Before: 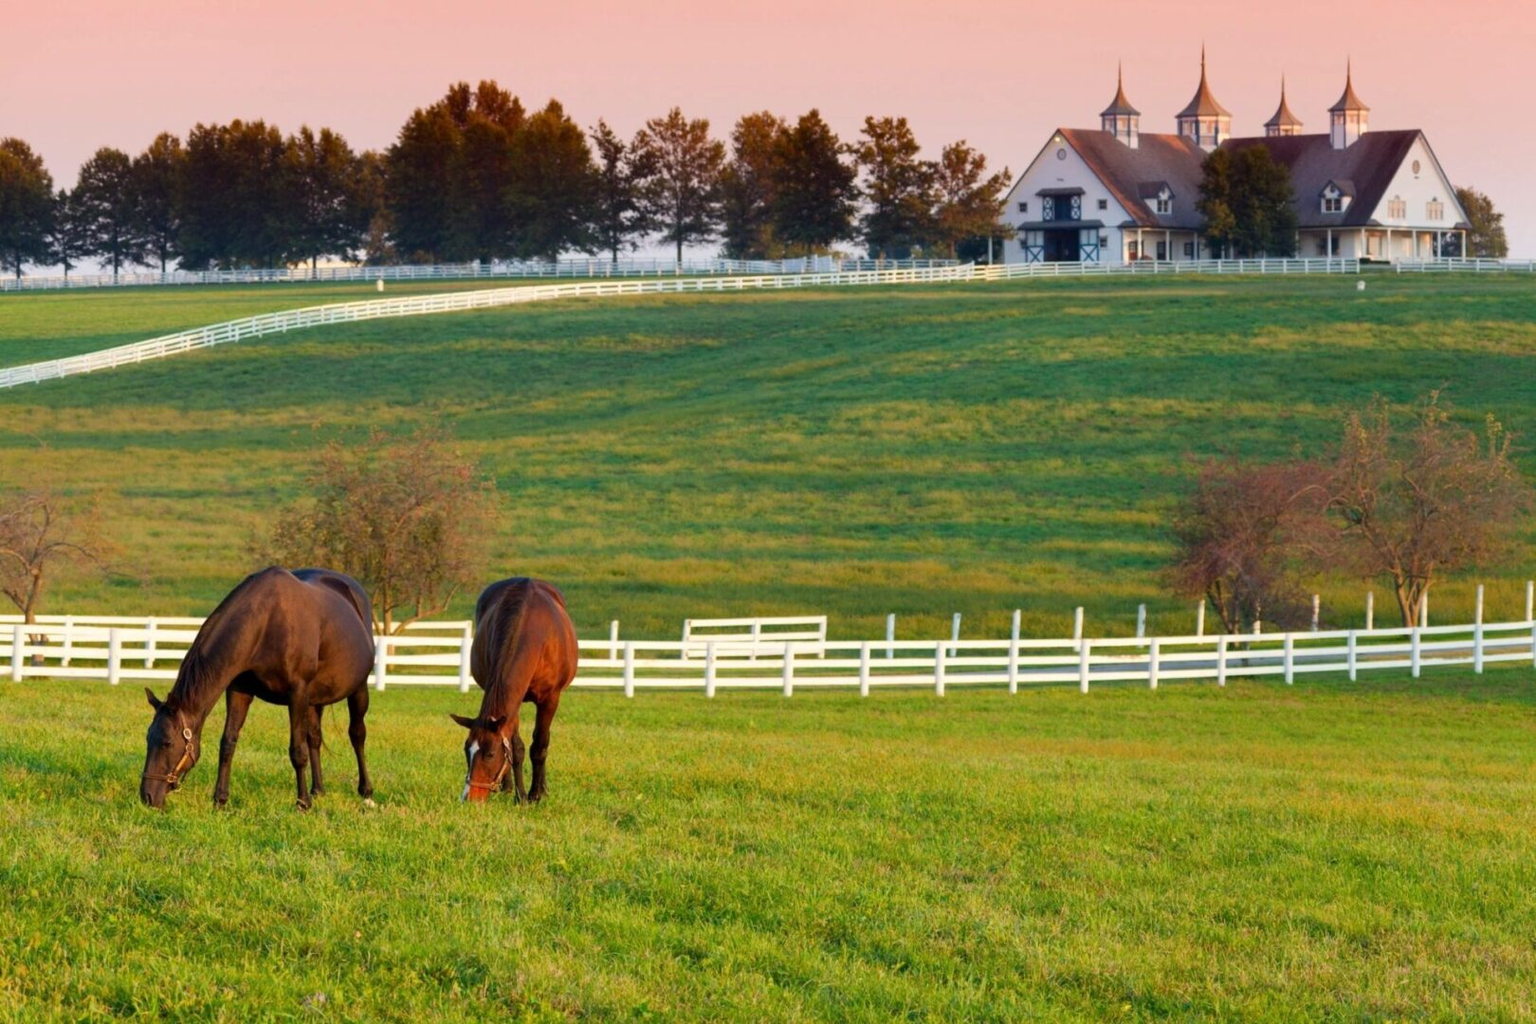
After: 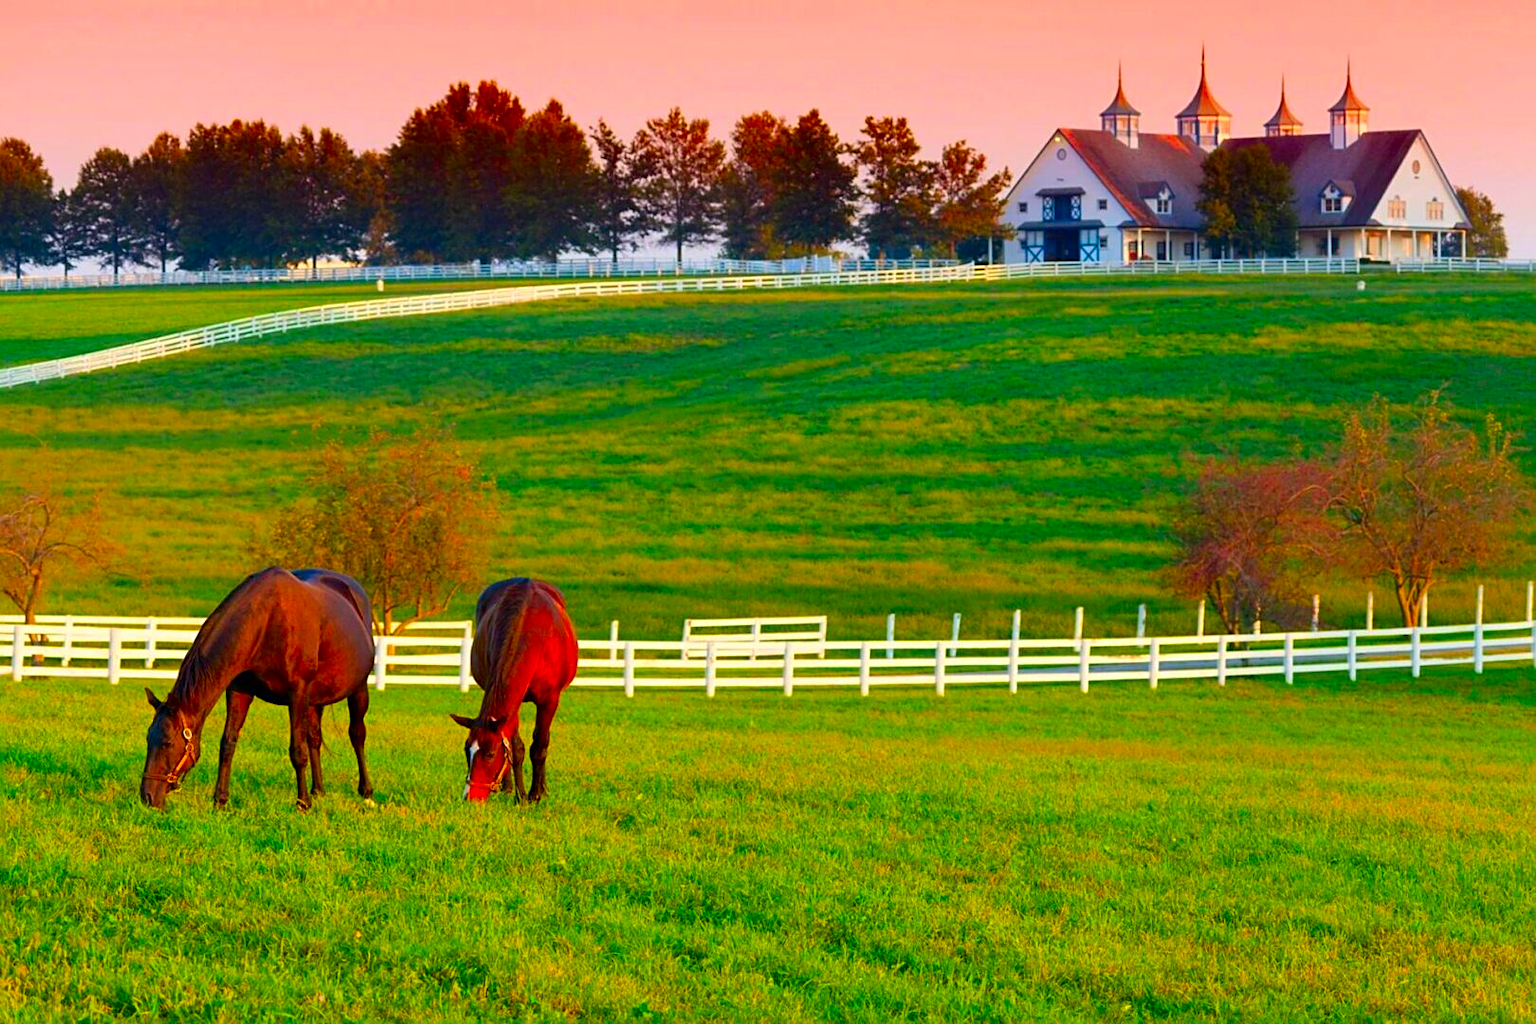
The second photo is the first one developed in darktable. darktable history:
sharpen: on, module defaults
color correction: highlights b* -0.028, saturation 2.11
